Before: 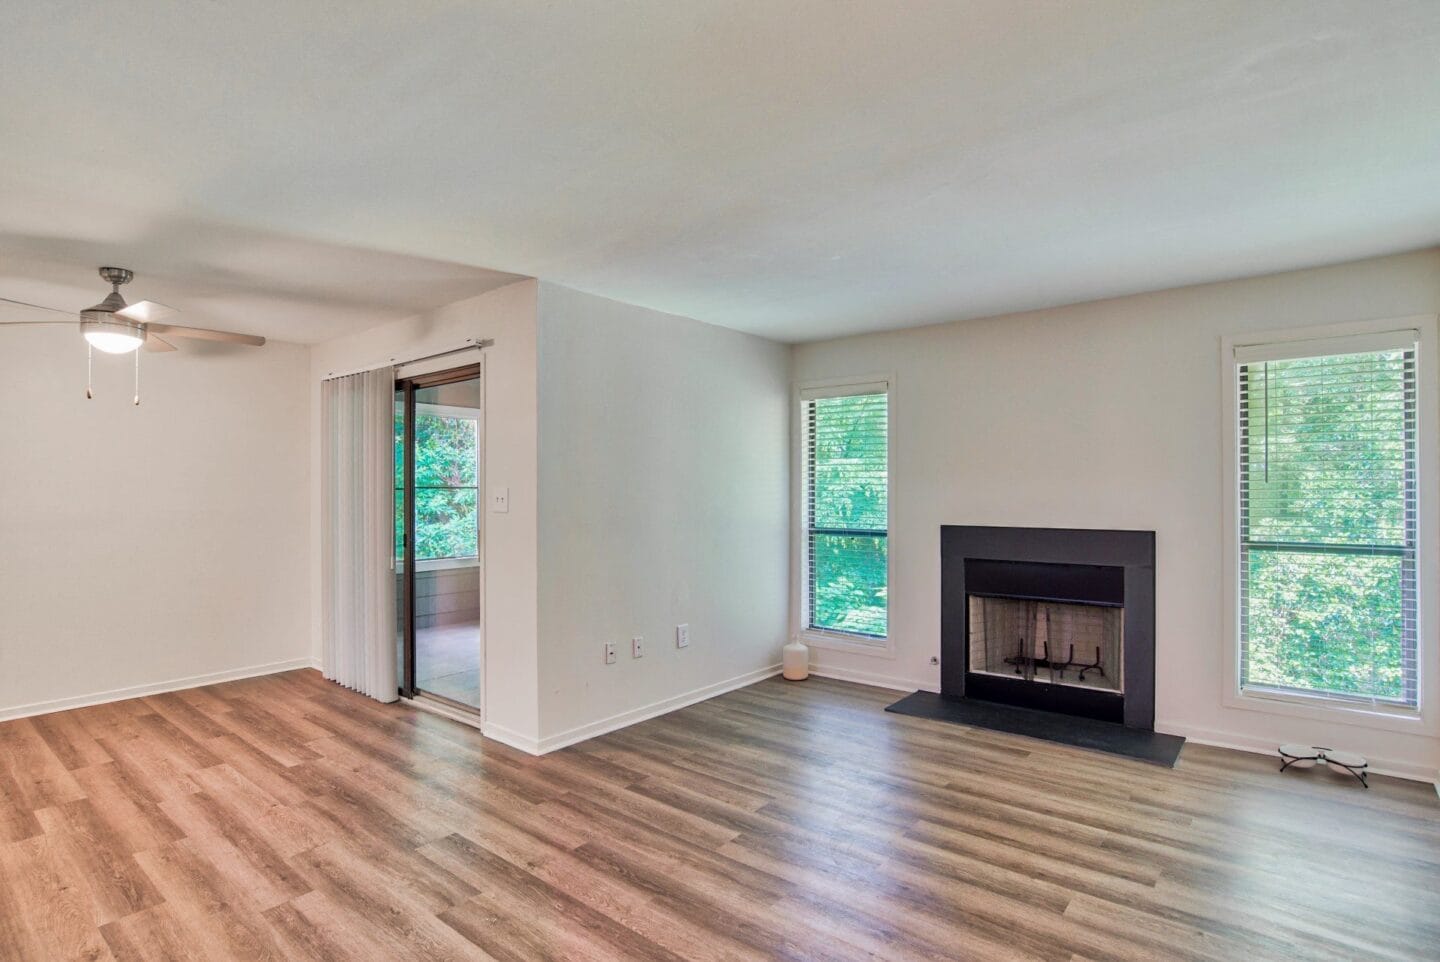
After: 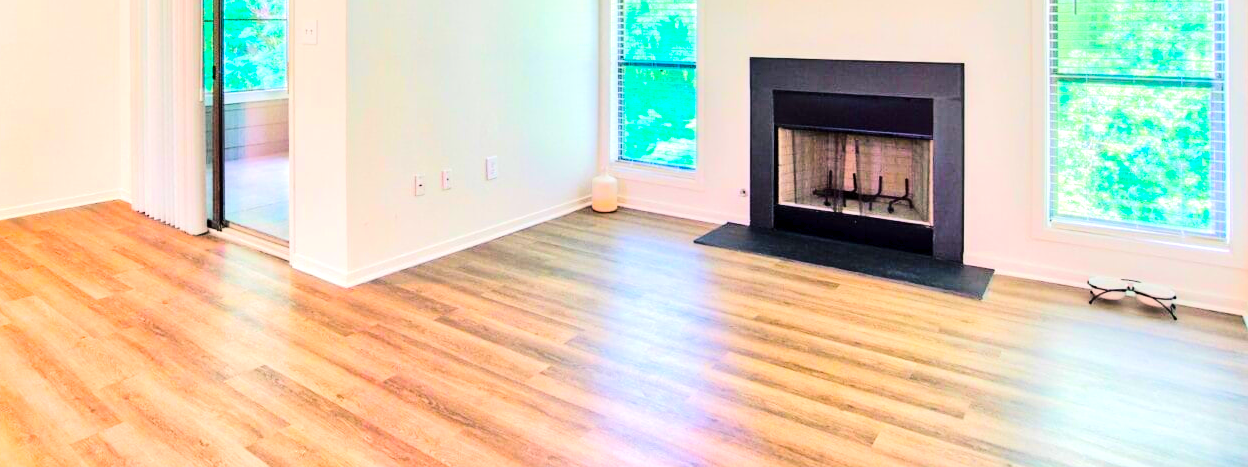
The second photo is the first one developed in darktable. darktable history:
crop and rotate: left 13.317%, top 48.712%, bottom 2.715%
color balance rgb: shadows lift › chroma 2.013%, shadows lift › hue 216.21°, linear chroma grading › global chroma 42.626%, perceptual saturation grading › global saturation 18.564%, perceptual brilliance grading › highlights 9.452%, perceptual brilliance grading › mid-tones 4.868%
tone equalizer: -7 EV 0.144 EV, -6 EV 0.592 EV, -5 EV 1.12 EV, -4 EV 1.36 EV, -3 EV 1.13 EV, -2 EV 0.6 EV, -1 EV 0.152 EV, edges refinement/feathering 500, mask exposure compensation -1.57 EV, preserve details no
